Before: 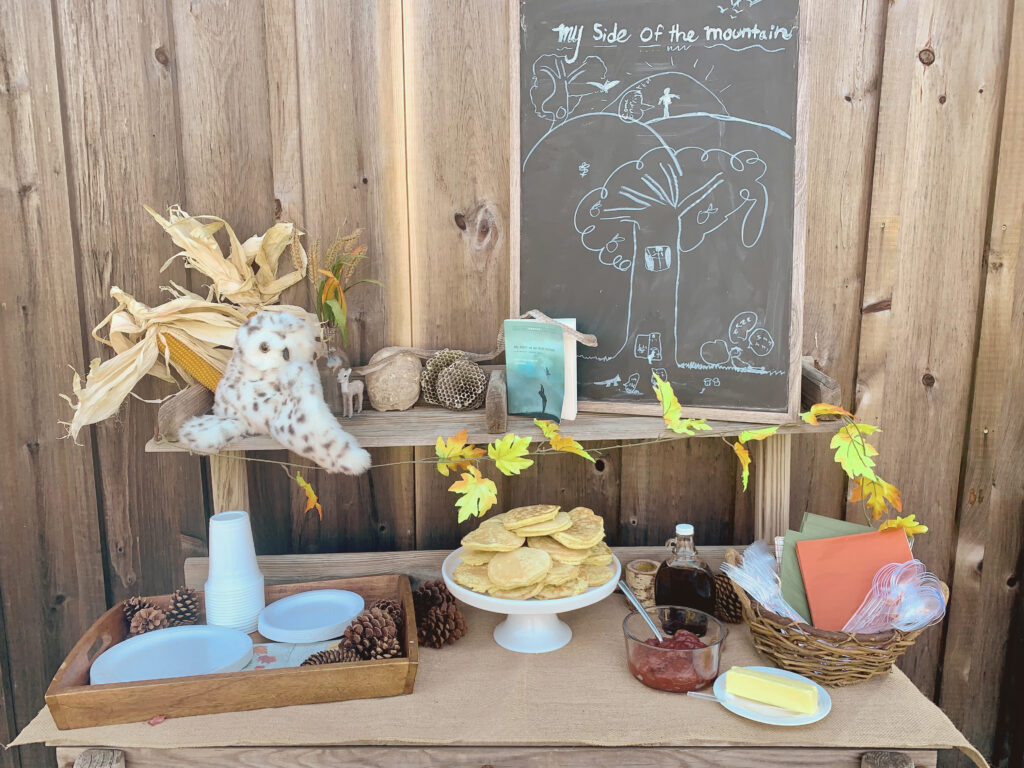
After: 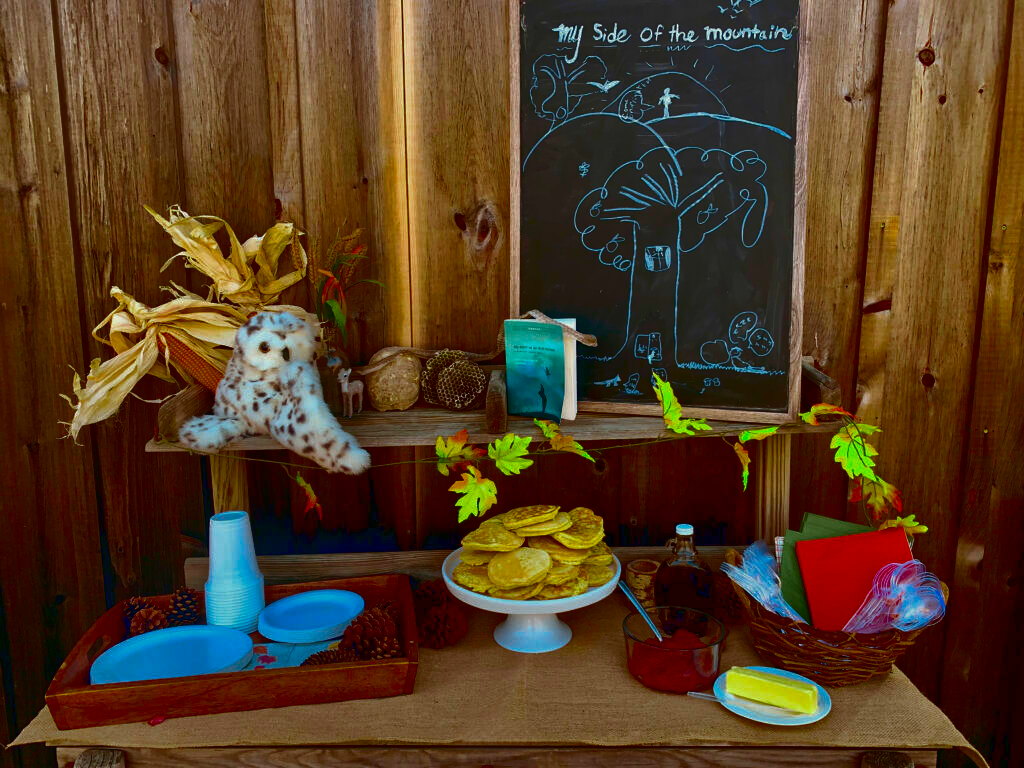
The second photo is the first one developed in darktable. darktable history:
contrast brightness saturation: brightness -0.982, saturation 0.981
color balance rgb: perceptual saturation grading › global saturation 34.733%, perceptual saturation grading › highlights -29.999%, perceptual saturation grading › shadows 34.638%, global vibrance 20%
